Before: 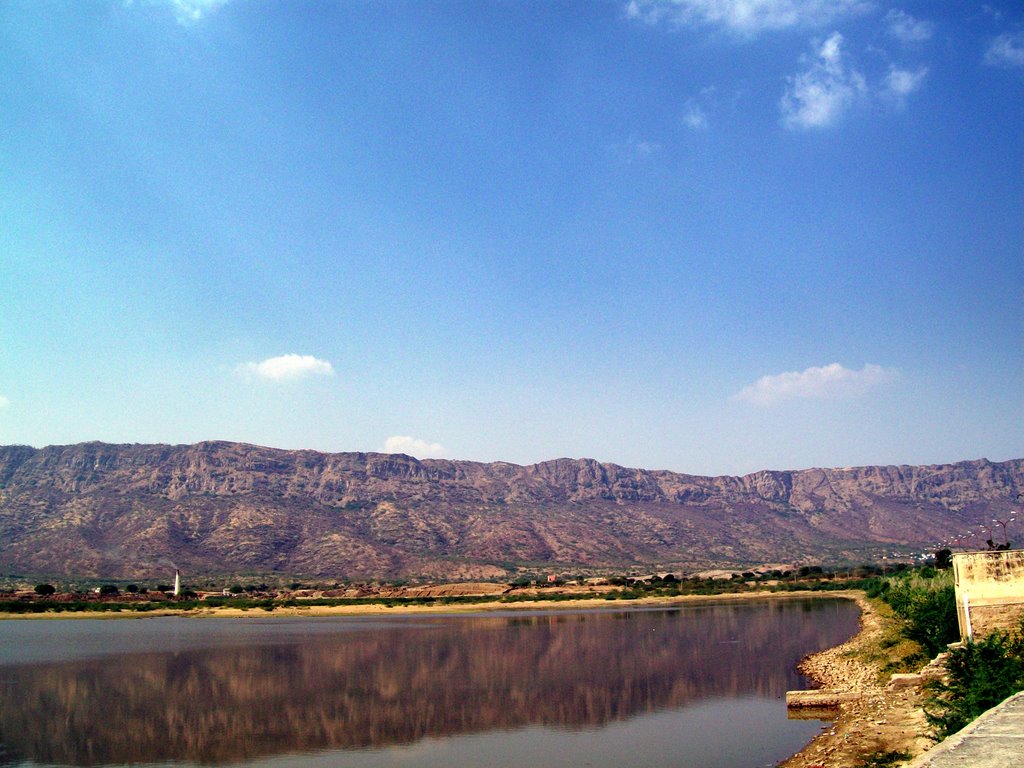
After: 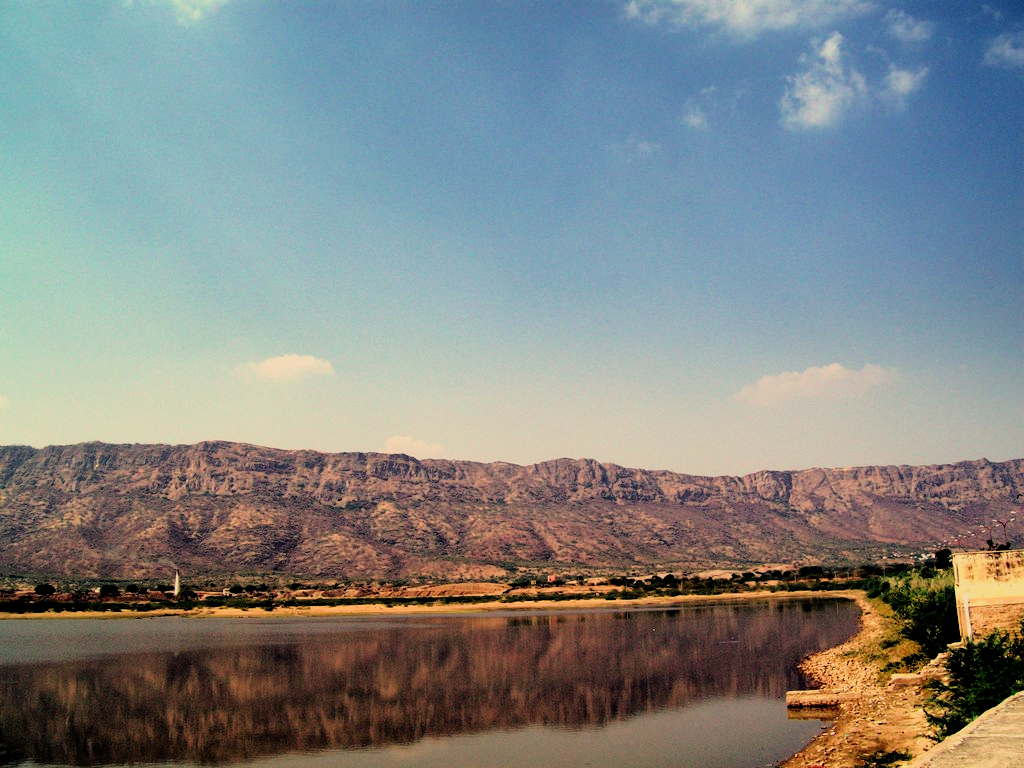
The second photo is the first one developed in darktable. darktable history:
filmic rgb: black relative exposure -5 EV, hardness 2.88, contrast 1.2
white balance: red 1.138, green 0.996, blue 0.812
